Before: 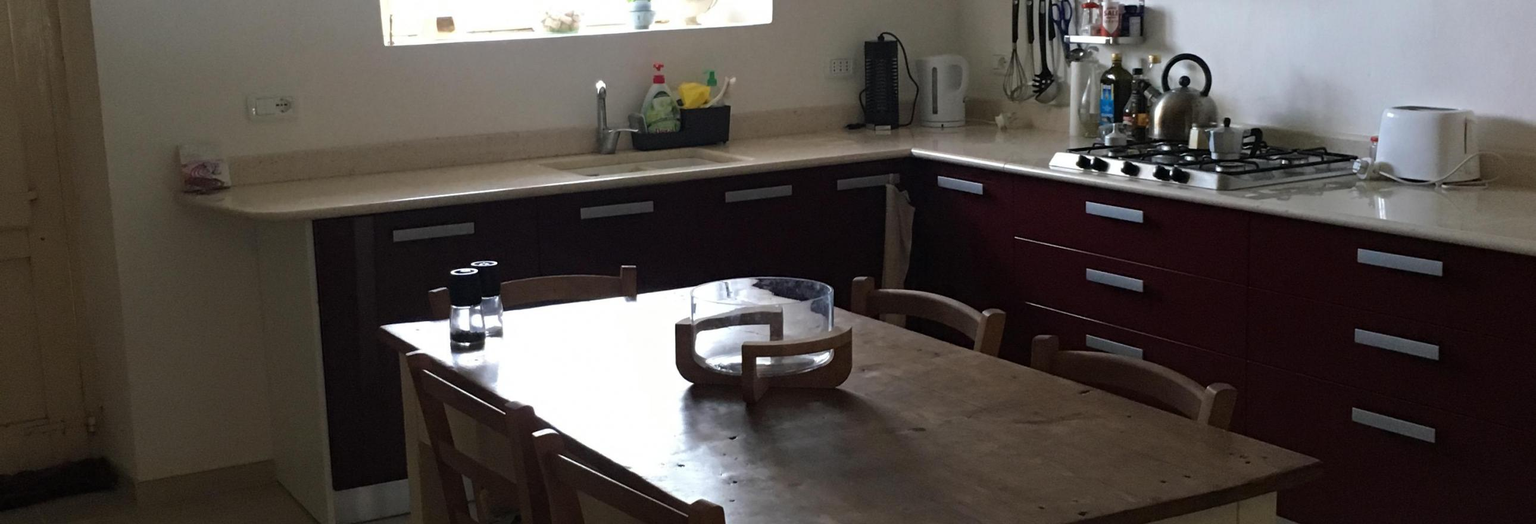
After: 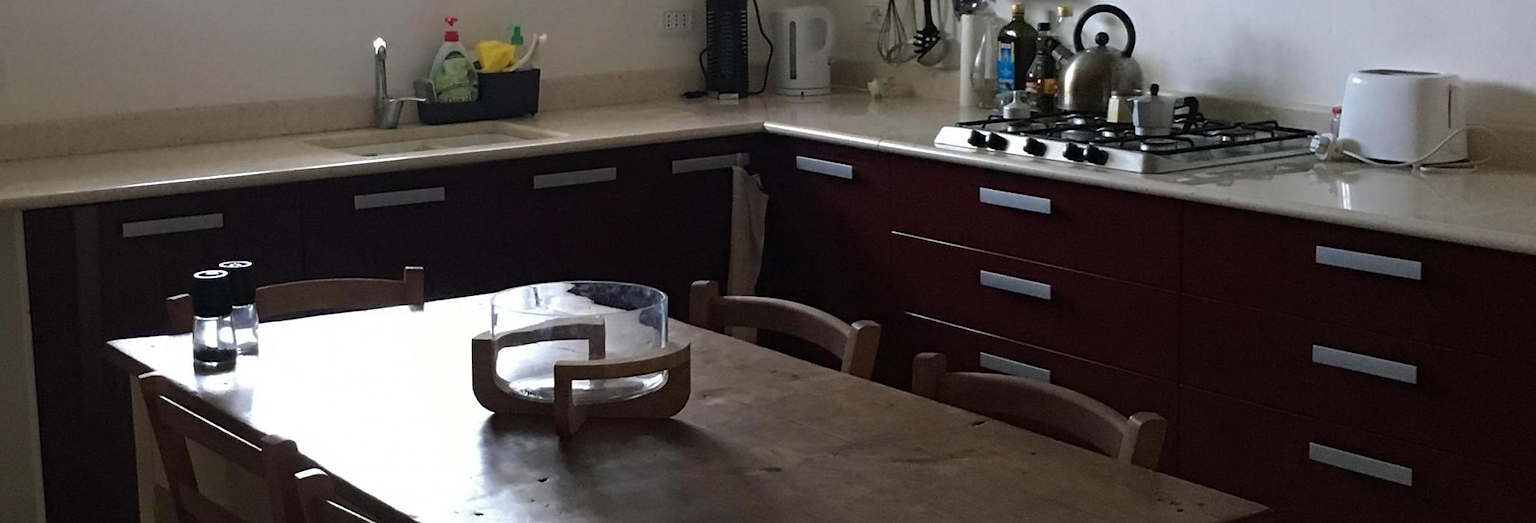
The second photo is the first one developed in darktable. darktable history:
sharpen: radius 1.458, amount 0.398, threshold 1.271
crop: left 19.159%, top 9.58%, bottom 9.58%
